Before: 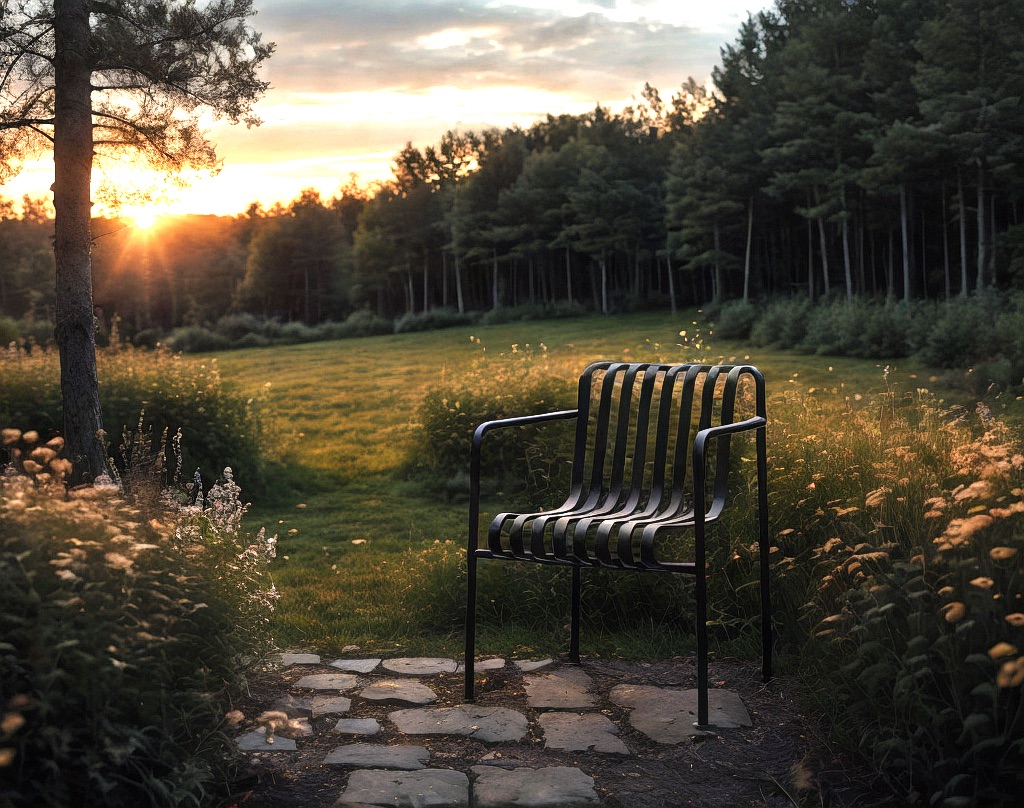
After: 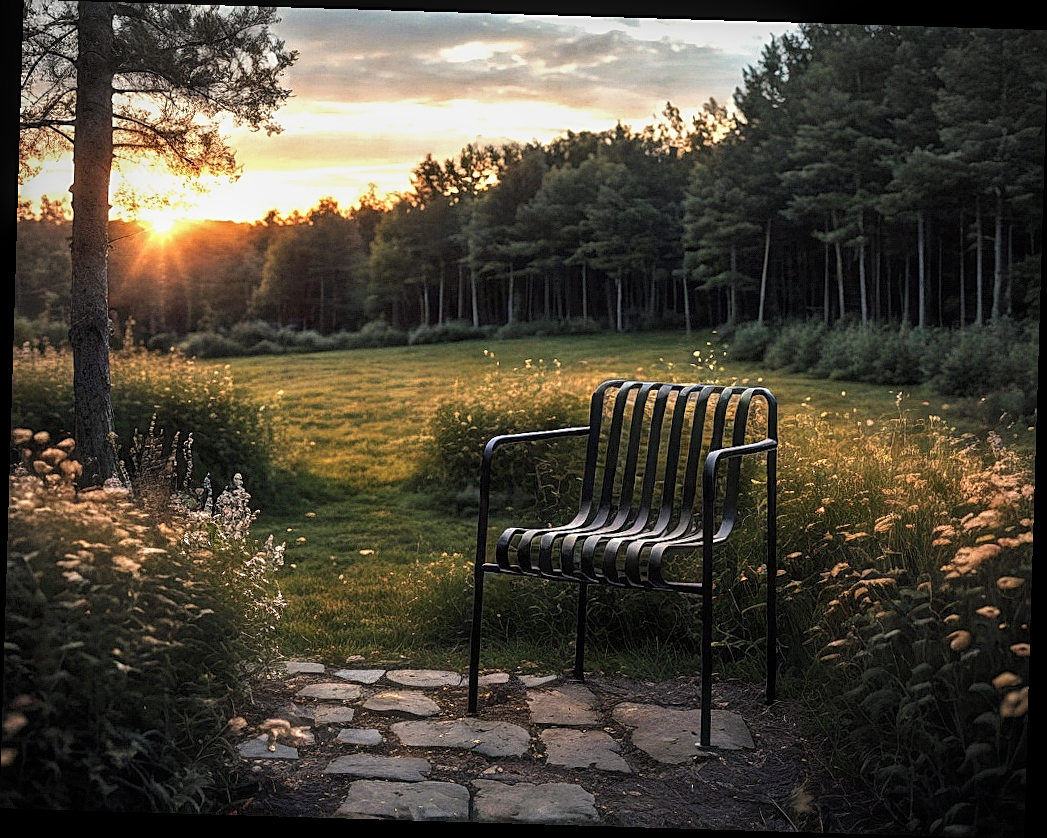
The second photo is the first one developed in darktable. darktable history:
sharpen: on, module defaults
rotate and perspective: rotation 1.72°, automatic cropping off
local contrast: on, module defaults
vignetting: fall-off radius 60.92%
